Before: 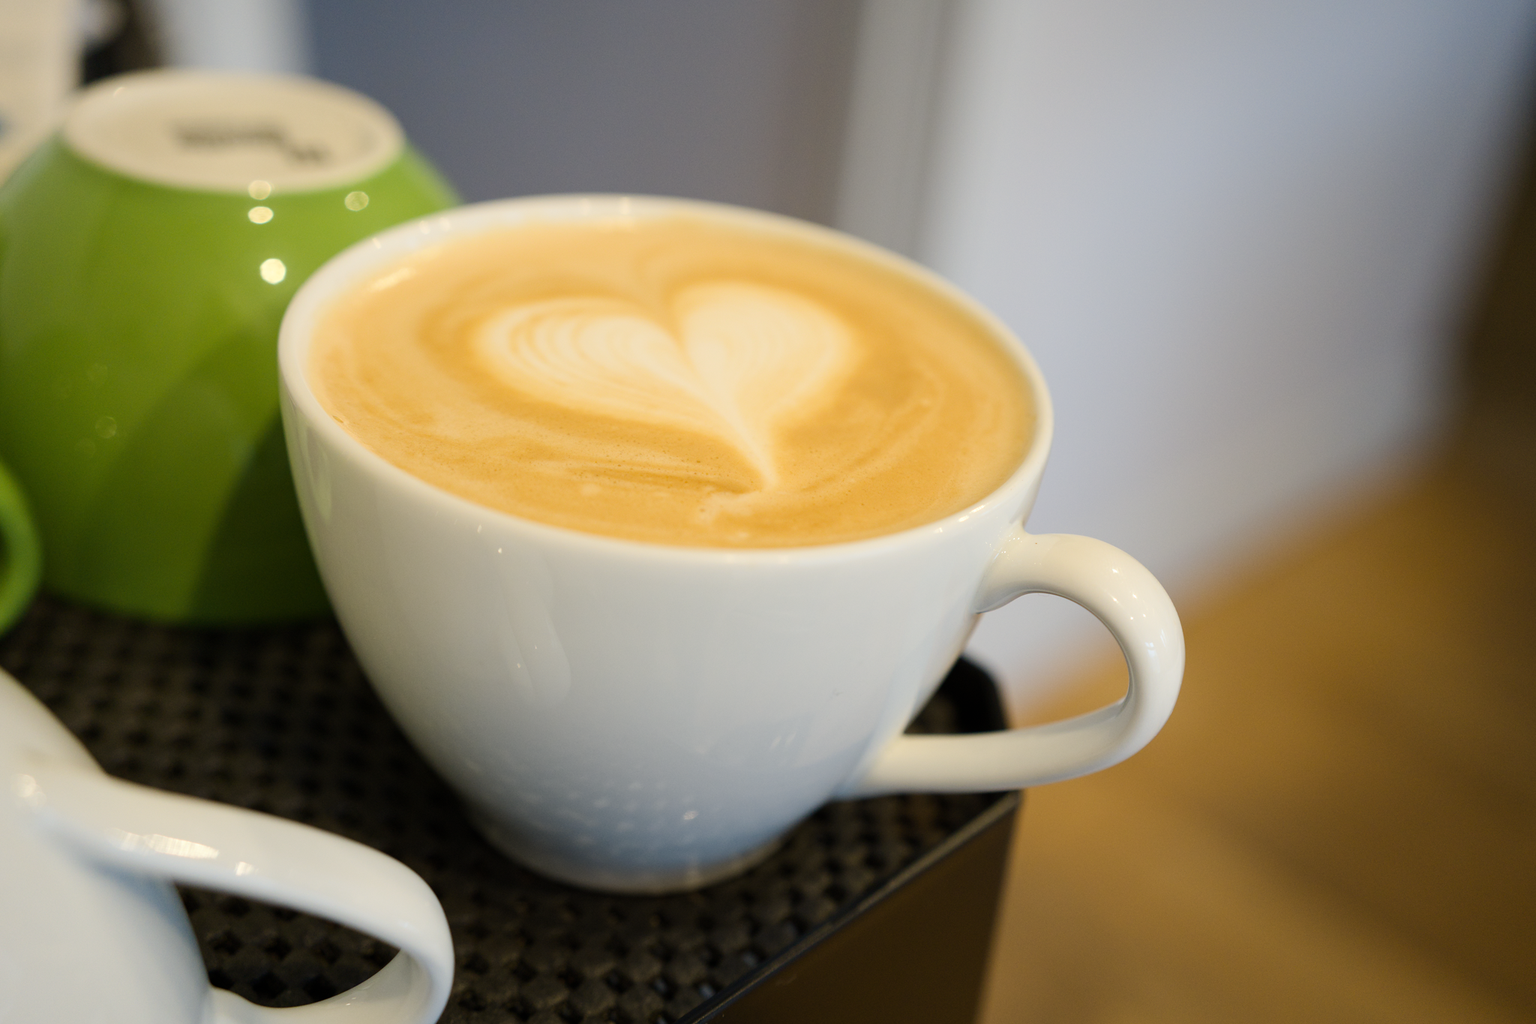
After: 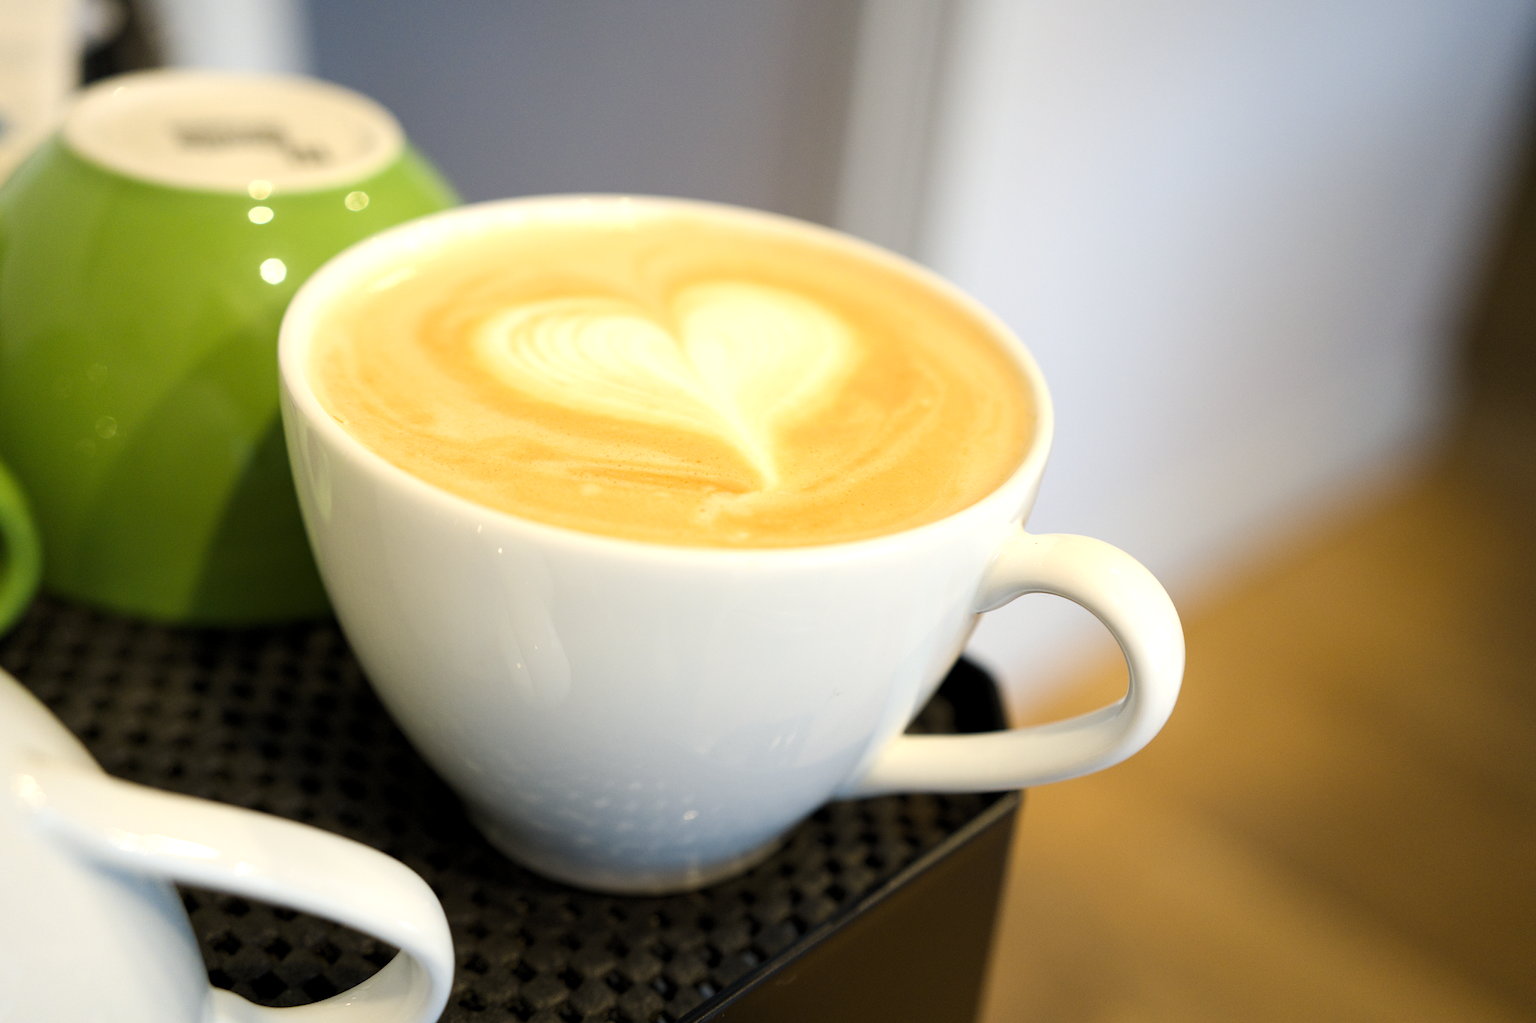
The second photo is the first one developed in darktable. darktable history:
exposure: exposure 0.493 EV, compensate highlight preservation false
levels: levels [0.026, 0.507, 0.987]
